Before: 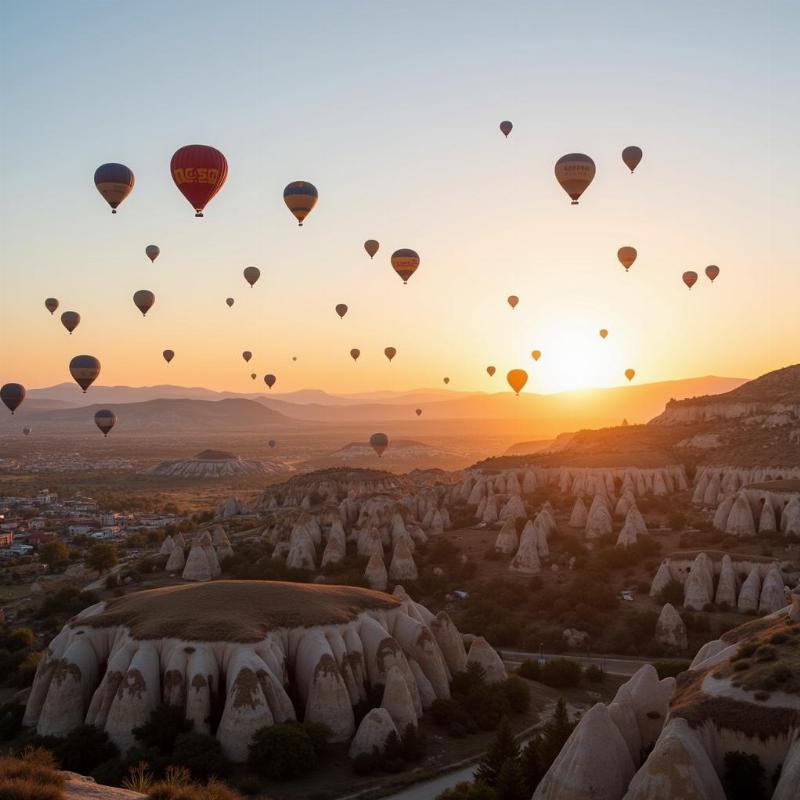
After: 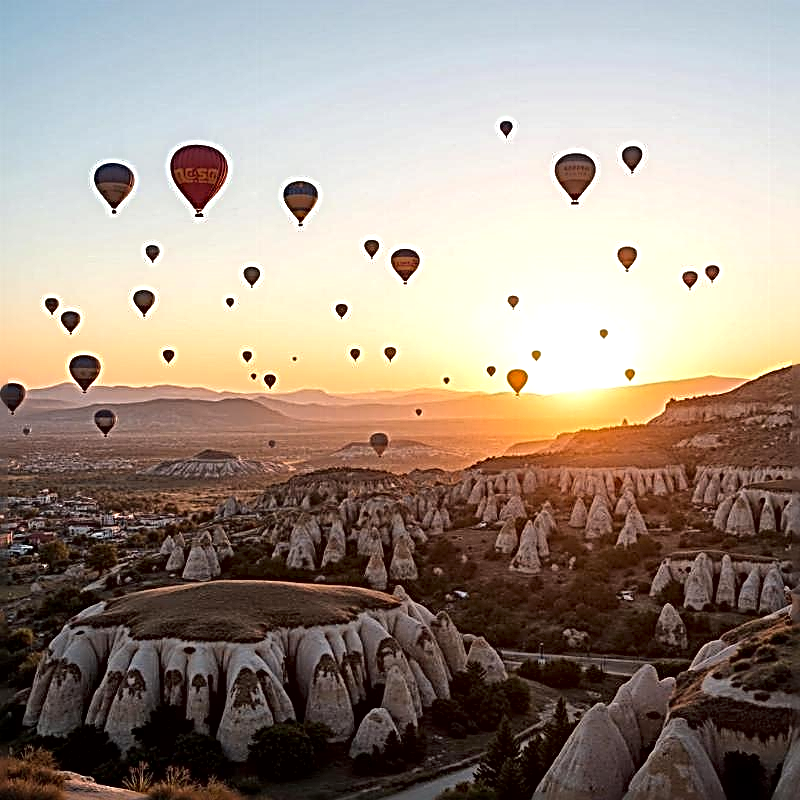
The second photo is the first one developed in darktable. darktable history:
sharpen: radius 3.154, amount 1.732
local contrast: mode bilateral grid, contrast 21, coarseness 50, detail 171%, midtone range 0.2
exposure: exposure 0.296 EV, compensate exposure bias true, compensate highlight preservation false
